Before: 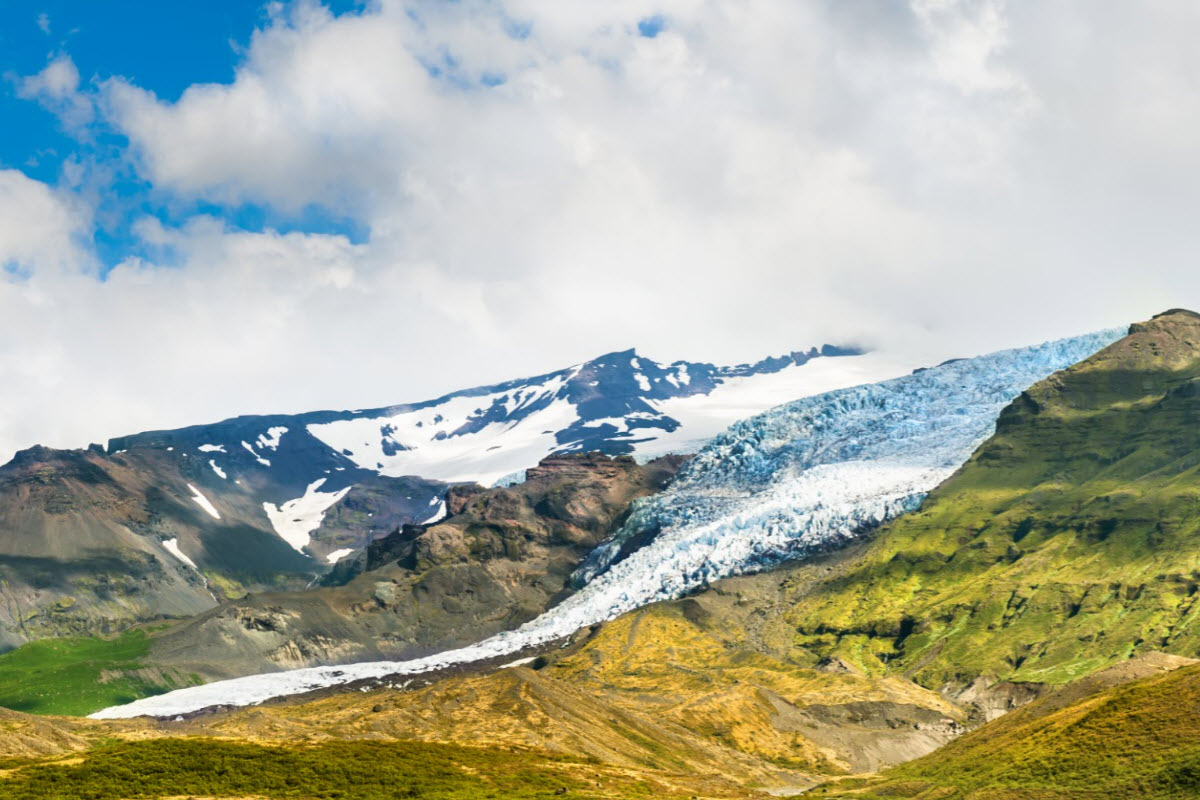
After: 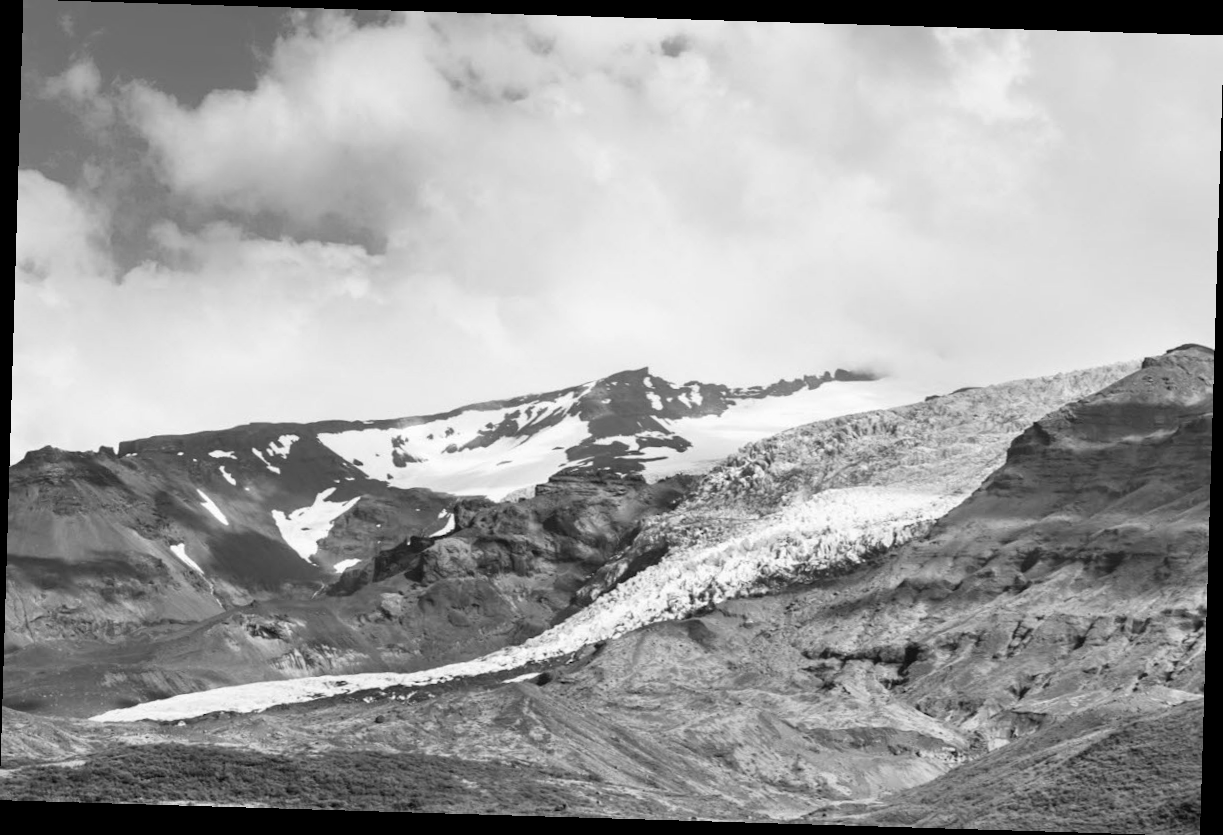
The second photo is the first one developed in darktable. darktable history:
monochrome: a -4.13, b 5.16, size 1
rotate and perspective: rotation 1.72°, automatic cropping off
